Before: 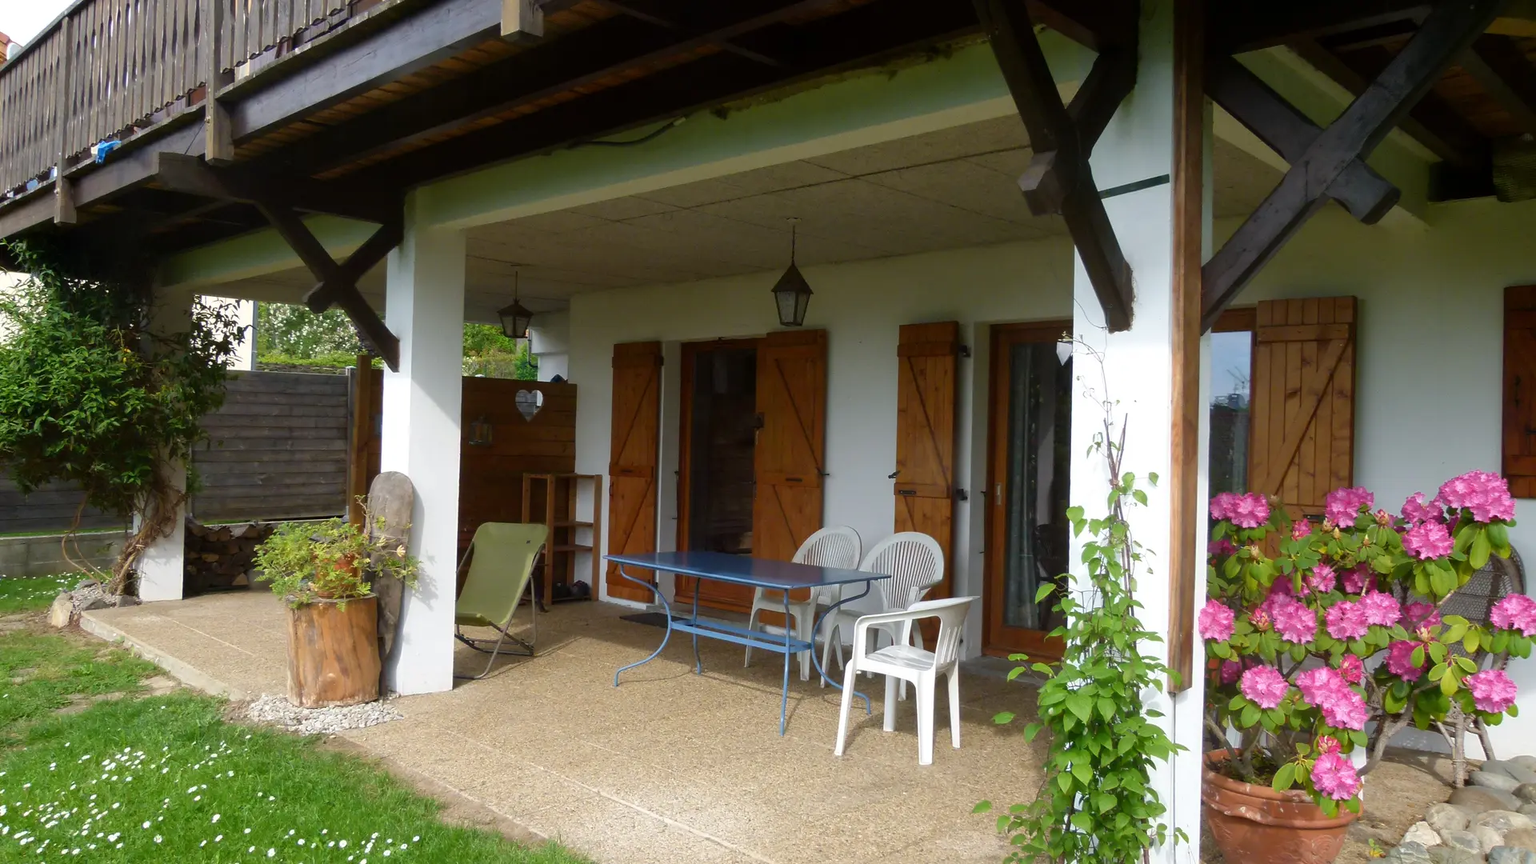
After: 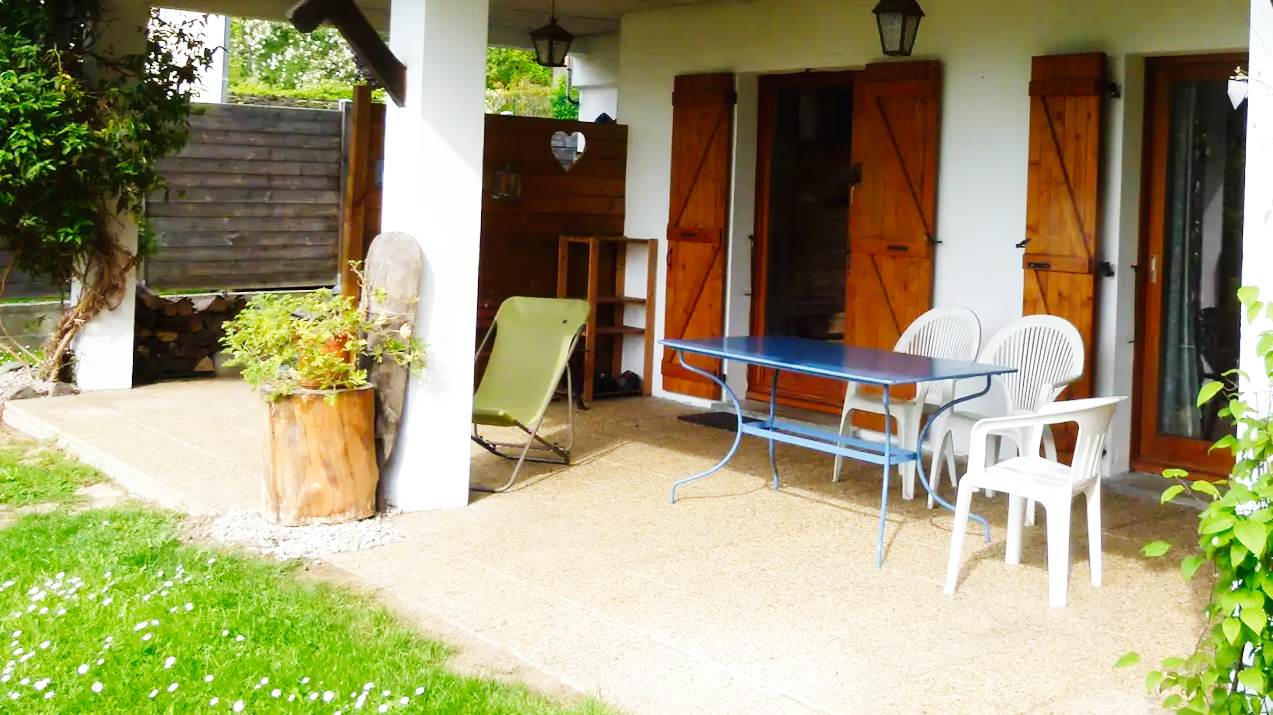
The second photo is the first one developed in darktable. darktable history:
crop and rotate: angle -0.713°, left 3.947%, top 32.295%, right 28.239%
base curve: curves: ch0 [(0, 0.003) (0.001, 0.002) (0.006, 0.004) (0.02, 0.022) (0.048, 0.086) (0.094, 0.234) (0.162, 0.431) (0.258, 0.629) (0.385, 0.8) (0.548, 0.918) (0.751, 0.988) (1, 1)], preserve colors none
